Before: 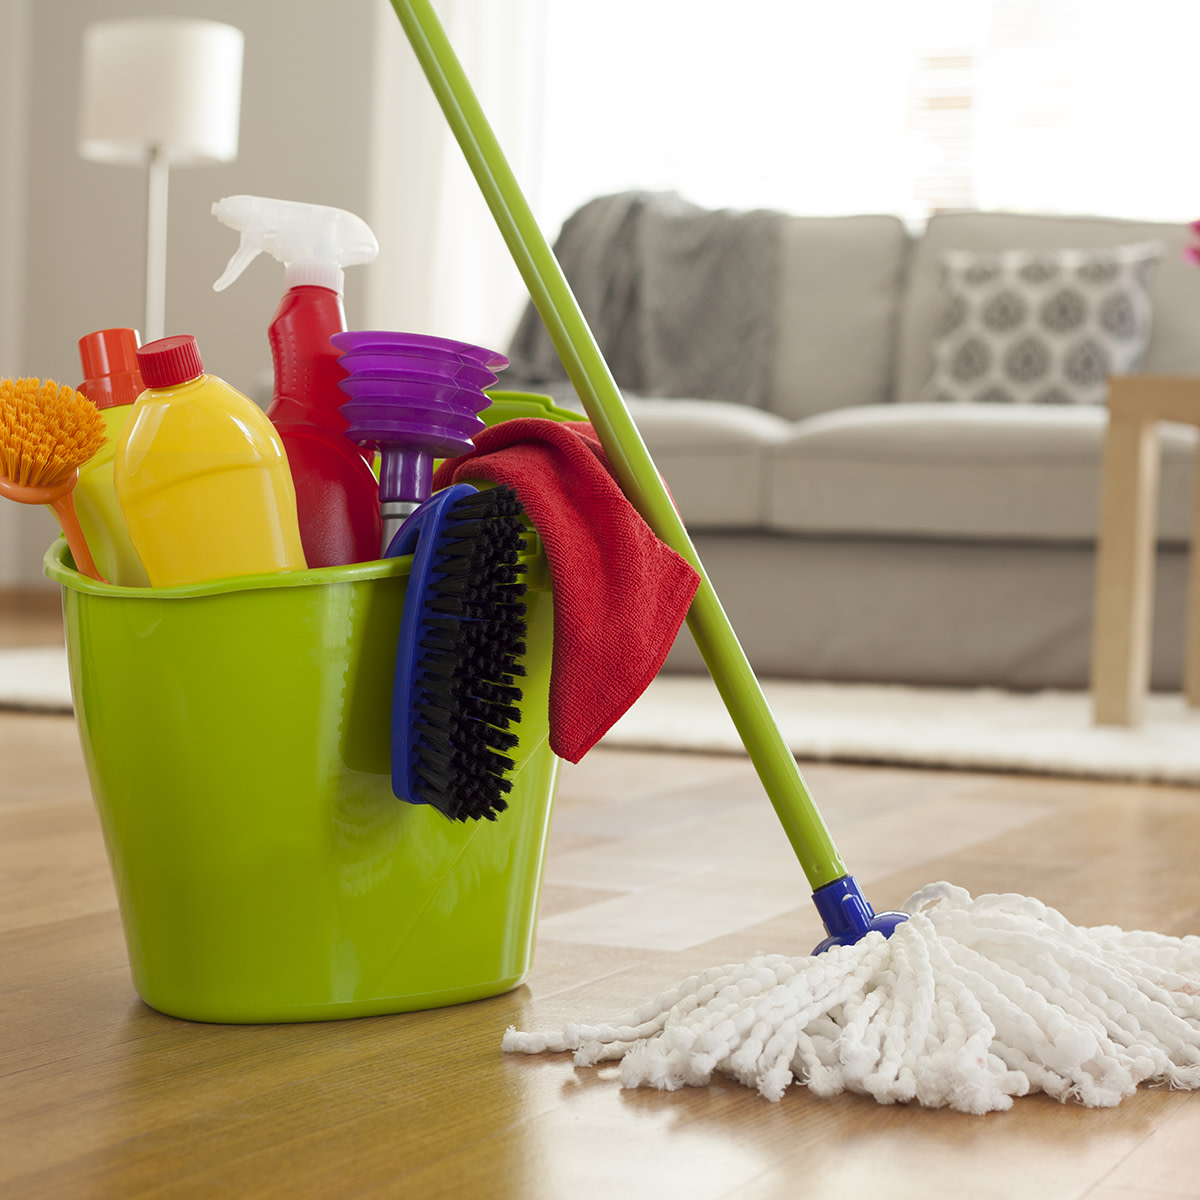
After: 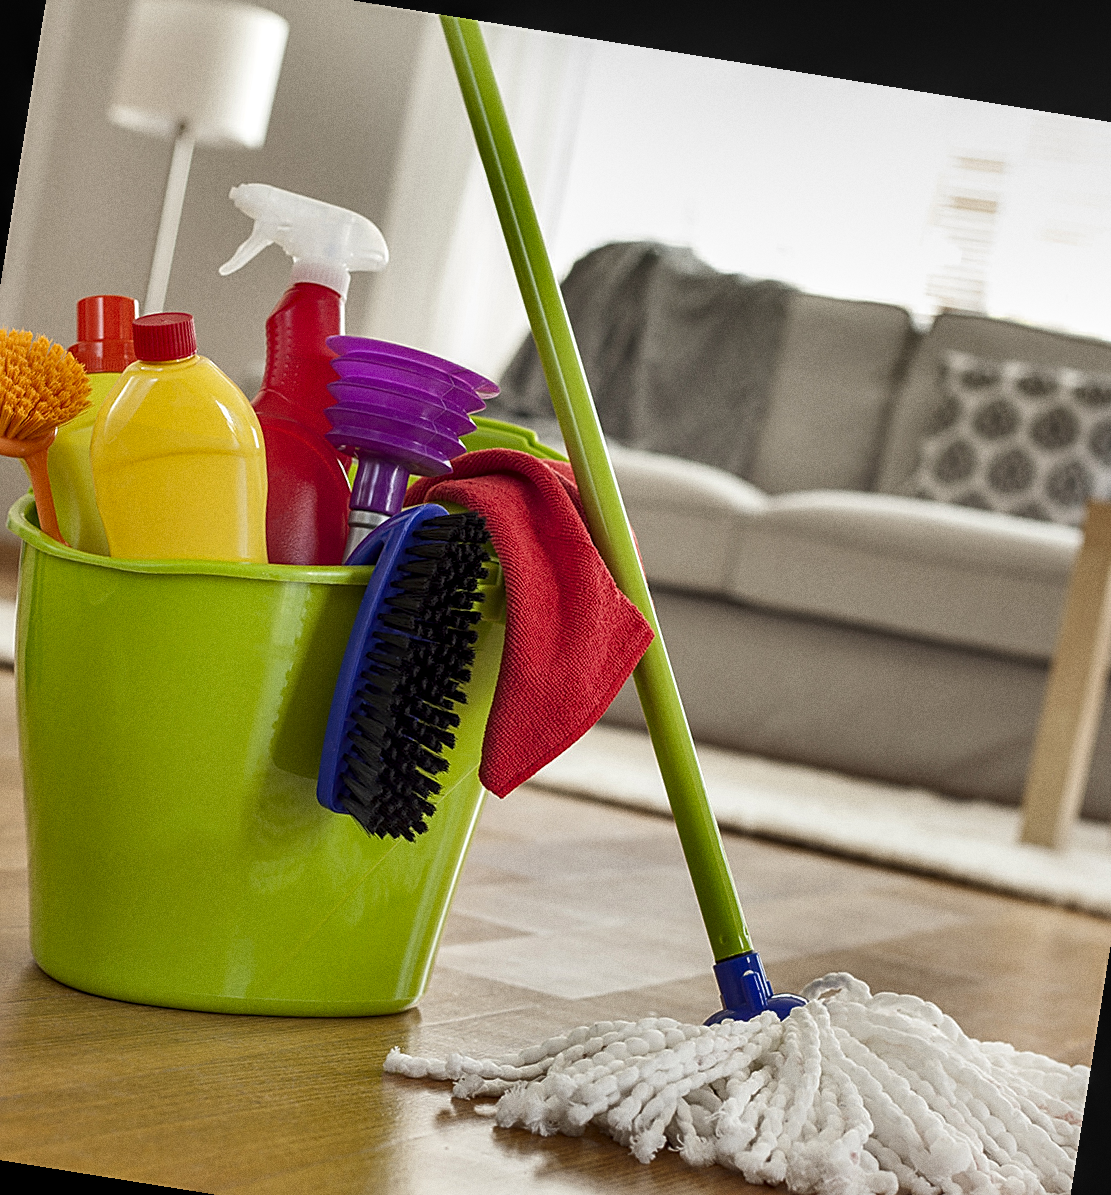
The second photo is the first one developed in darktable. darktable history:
local contrast: detail 130%
shadows and highlights: radius 108.52, shadows 40.68, highlights -72.88, low approximation 0.01, soften with gaussian
grain: coarseness 3.21 ISO
rotate and perspective: rotation 9.12°, automatic cropping off
sharpen: amount 0.575
crop: left 9.929%, top 3.475%, right 9.188%, bottom 9.529%
